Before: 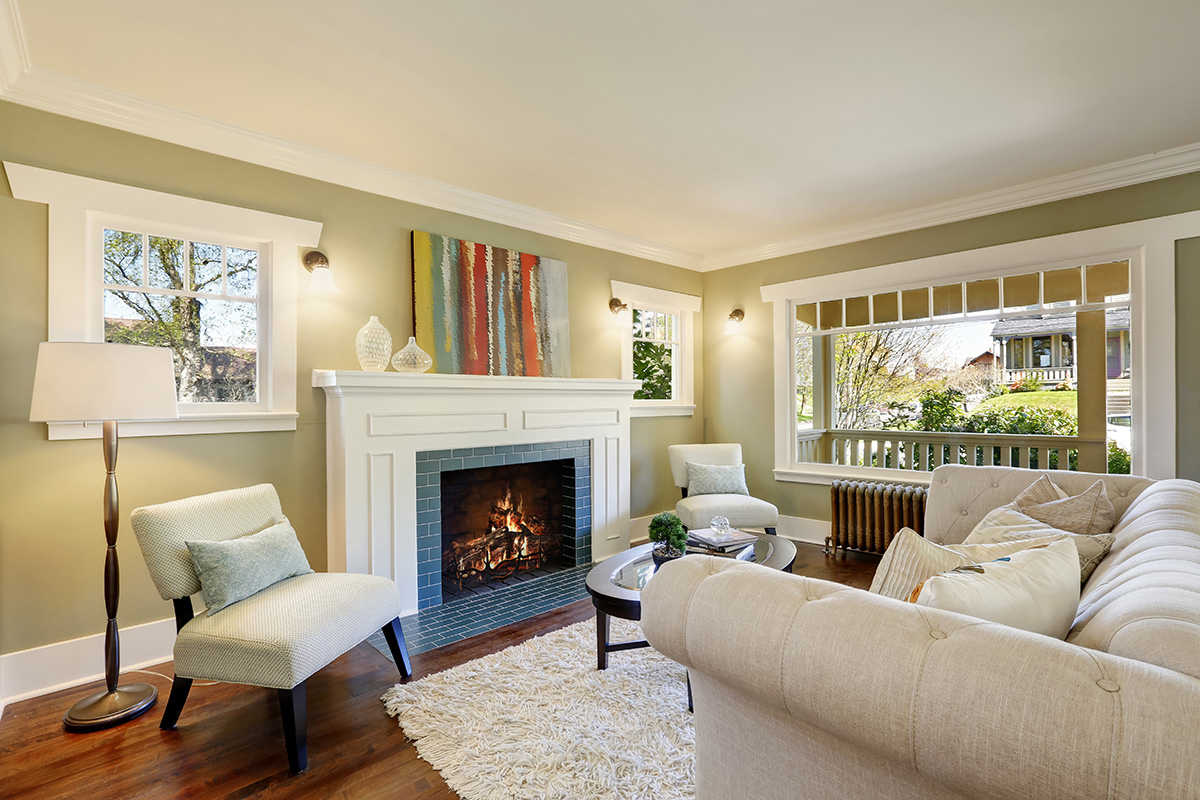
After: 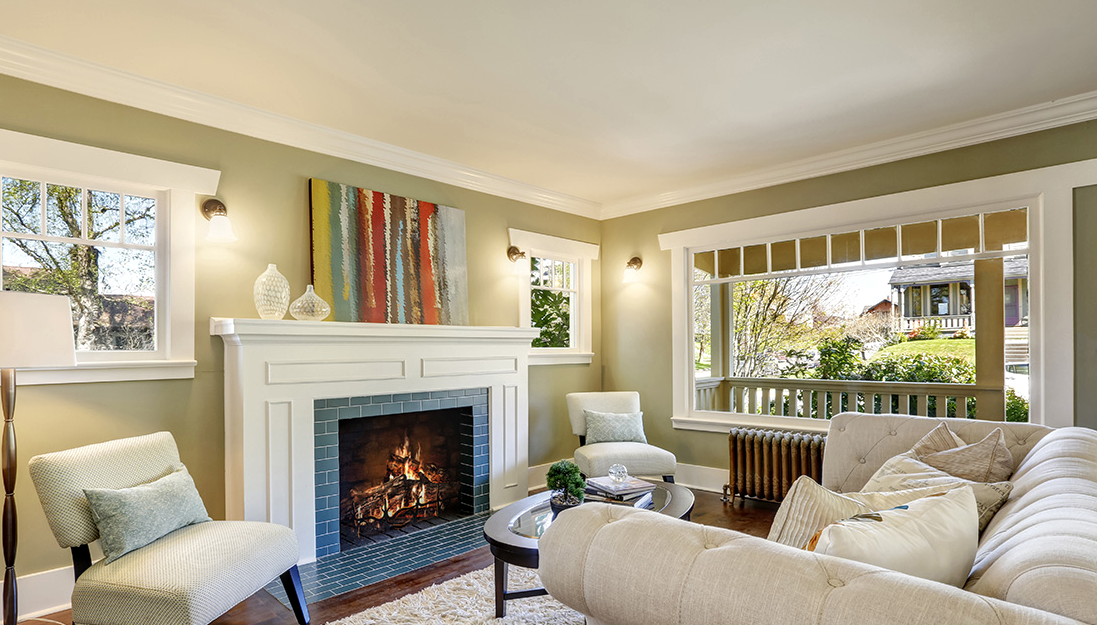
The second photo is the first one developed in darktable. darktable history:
crop: left 8.534%, top 6.542%, bottom 15.332%
local contrast: on, module defaults
